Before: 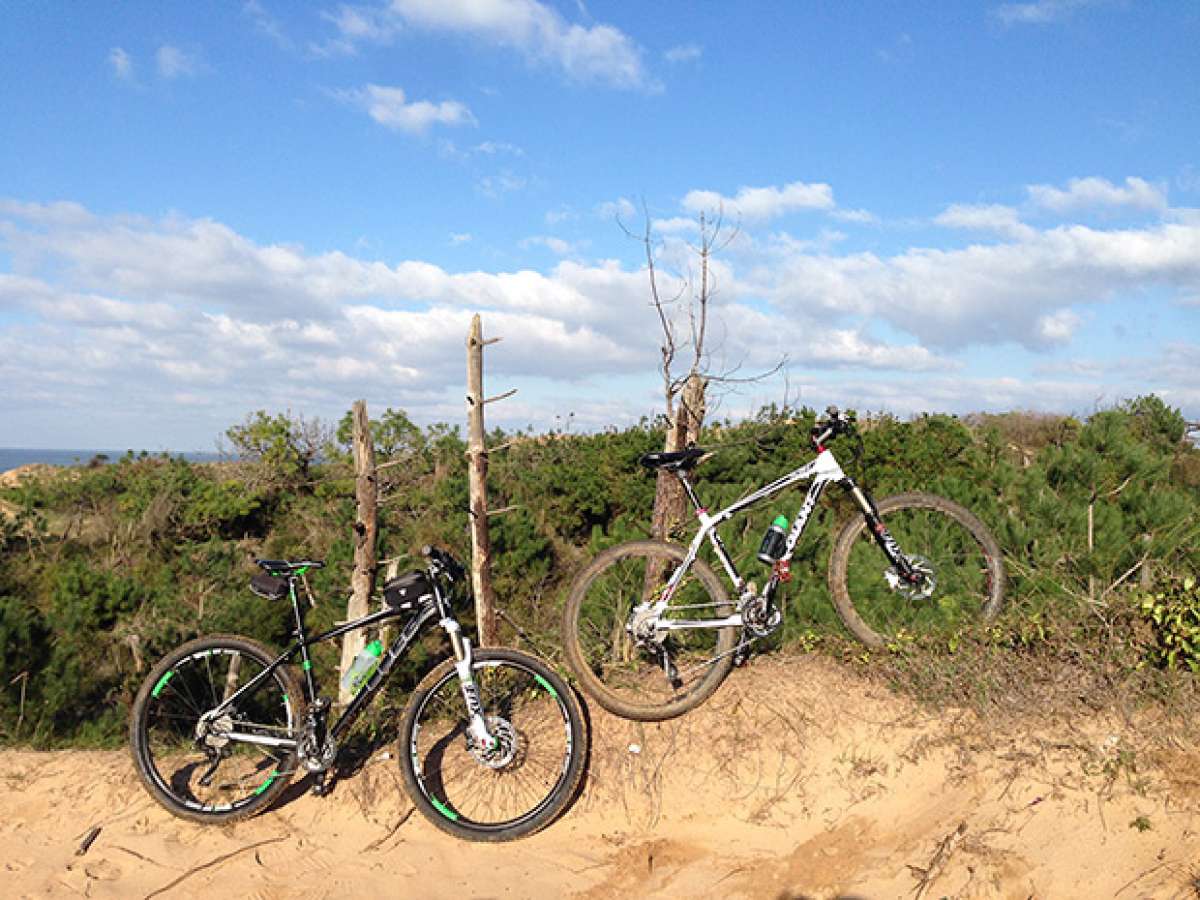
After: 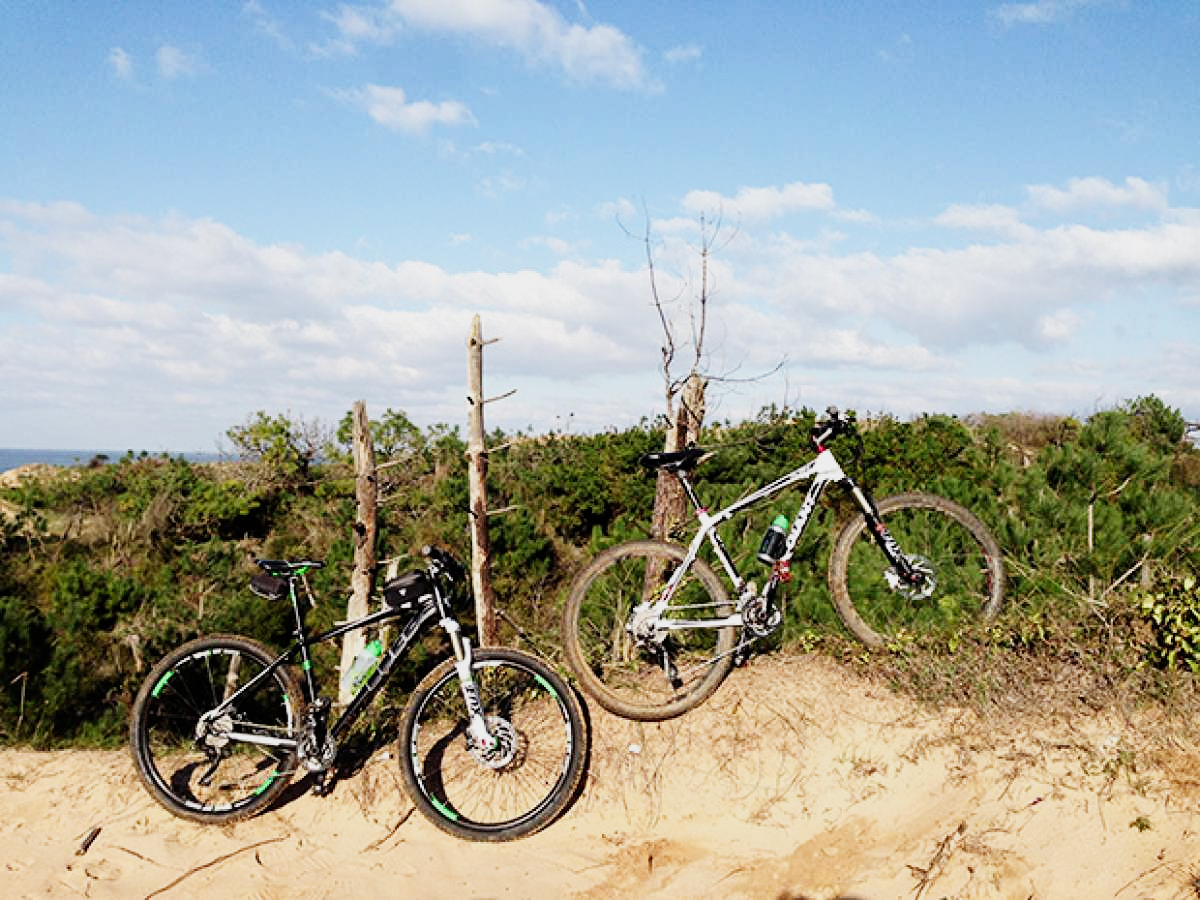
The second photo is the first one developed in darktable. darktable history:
sigmoid: contrast 1.7, skew -0.2, preserve hue 0%, red attenuation 0.1, red rotation 0.035, green attenuation 0.1, green rotation -0.017, blue attenuation 0.15, blue rotation -0.052, base primaries Rec2020
shadows and highlights: shadows -12.5, white point adjustment 4, highlights 28.33
